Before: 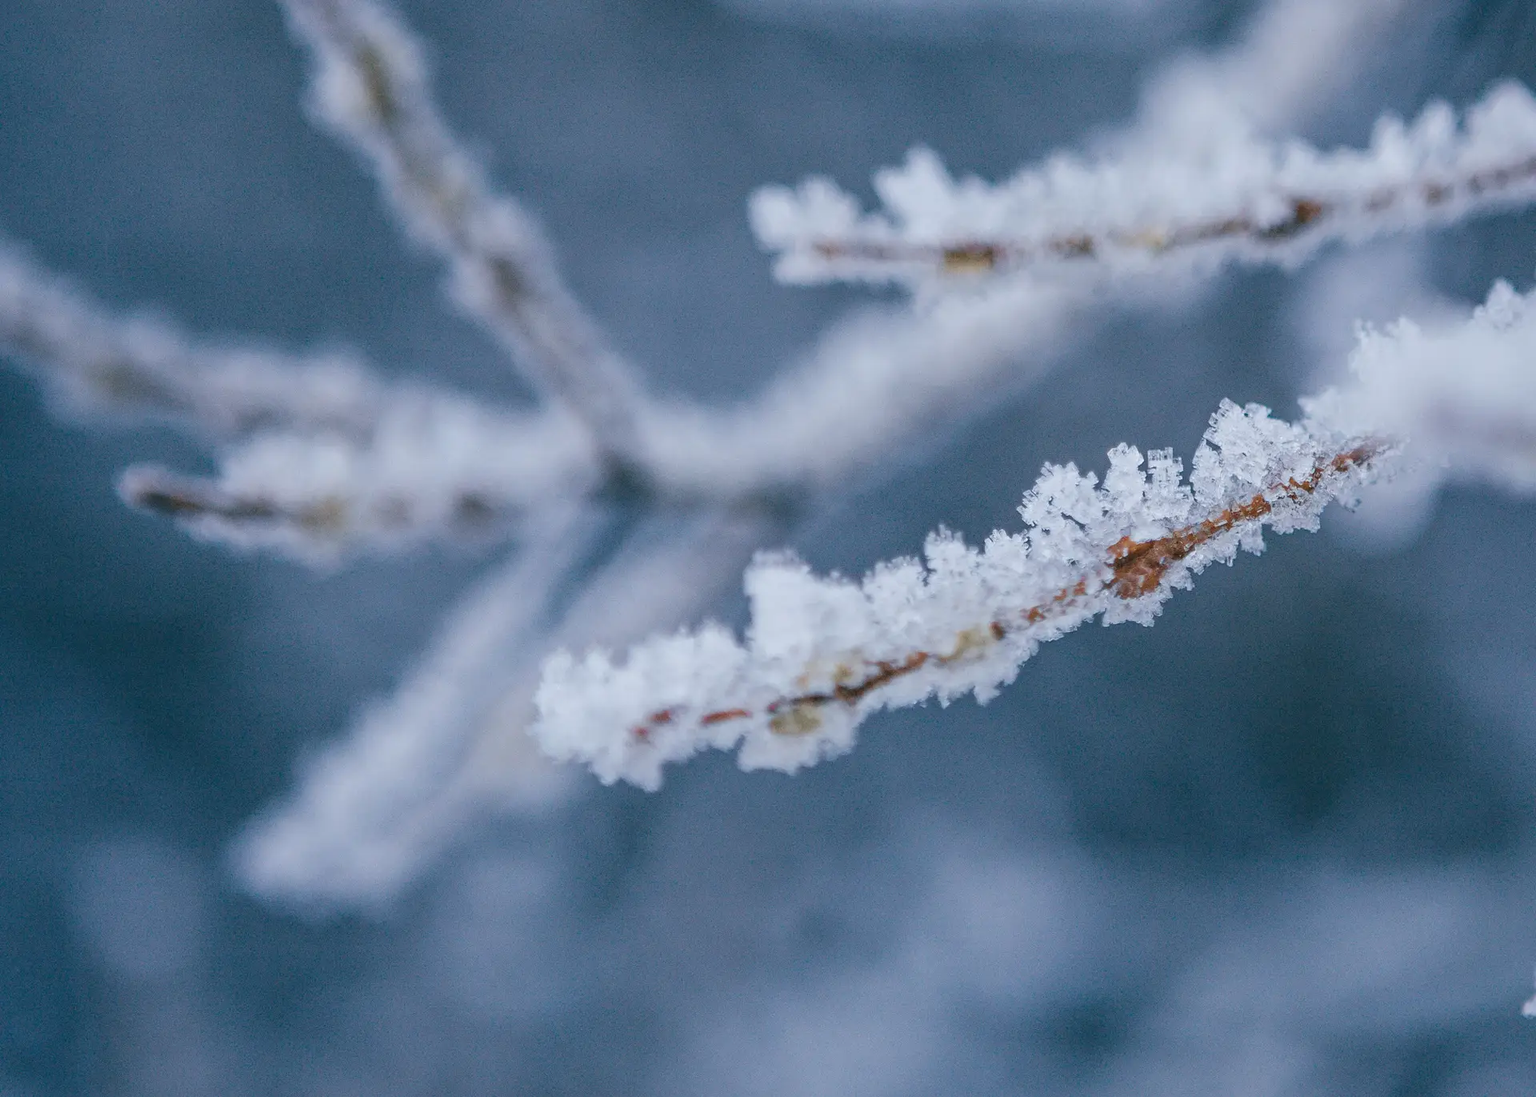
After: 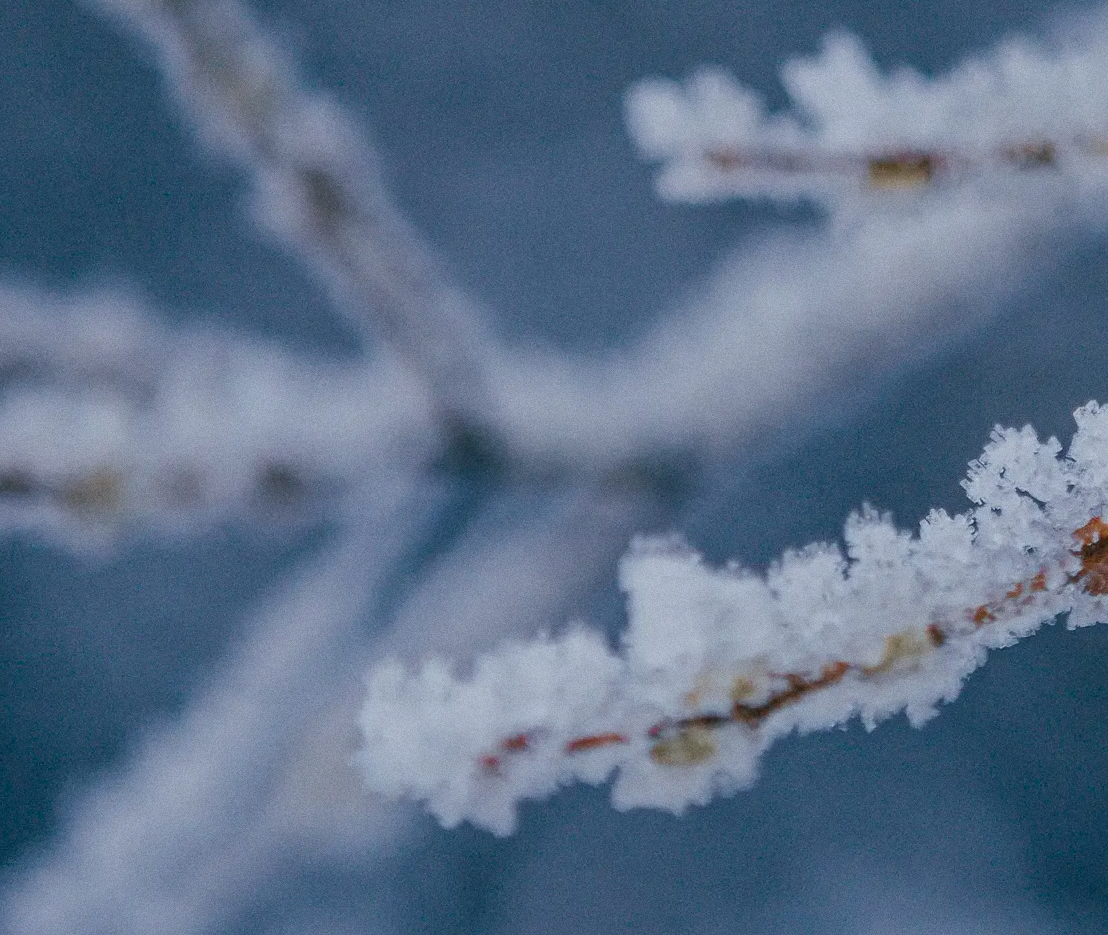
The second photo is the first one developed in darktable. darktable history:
color balance rgb: linear chroma grading › global chroma 10%, perceptual saturation grading › global saturation 5%, perceptual brilliance grading › global brilliance 4%, global vibrance 7%, saturation formula JzAzBz (2021)
exposure: exposure -0.582 EV, compensate highlight preservation false
crop: left 16.202%, top 11.208%, right 26.045%, bottom 20.557%
grain: coarseness 0.09 ISO
